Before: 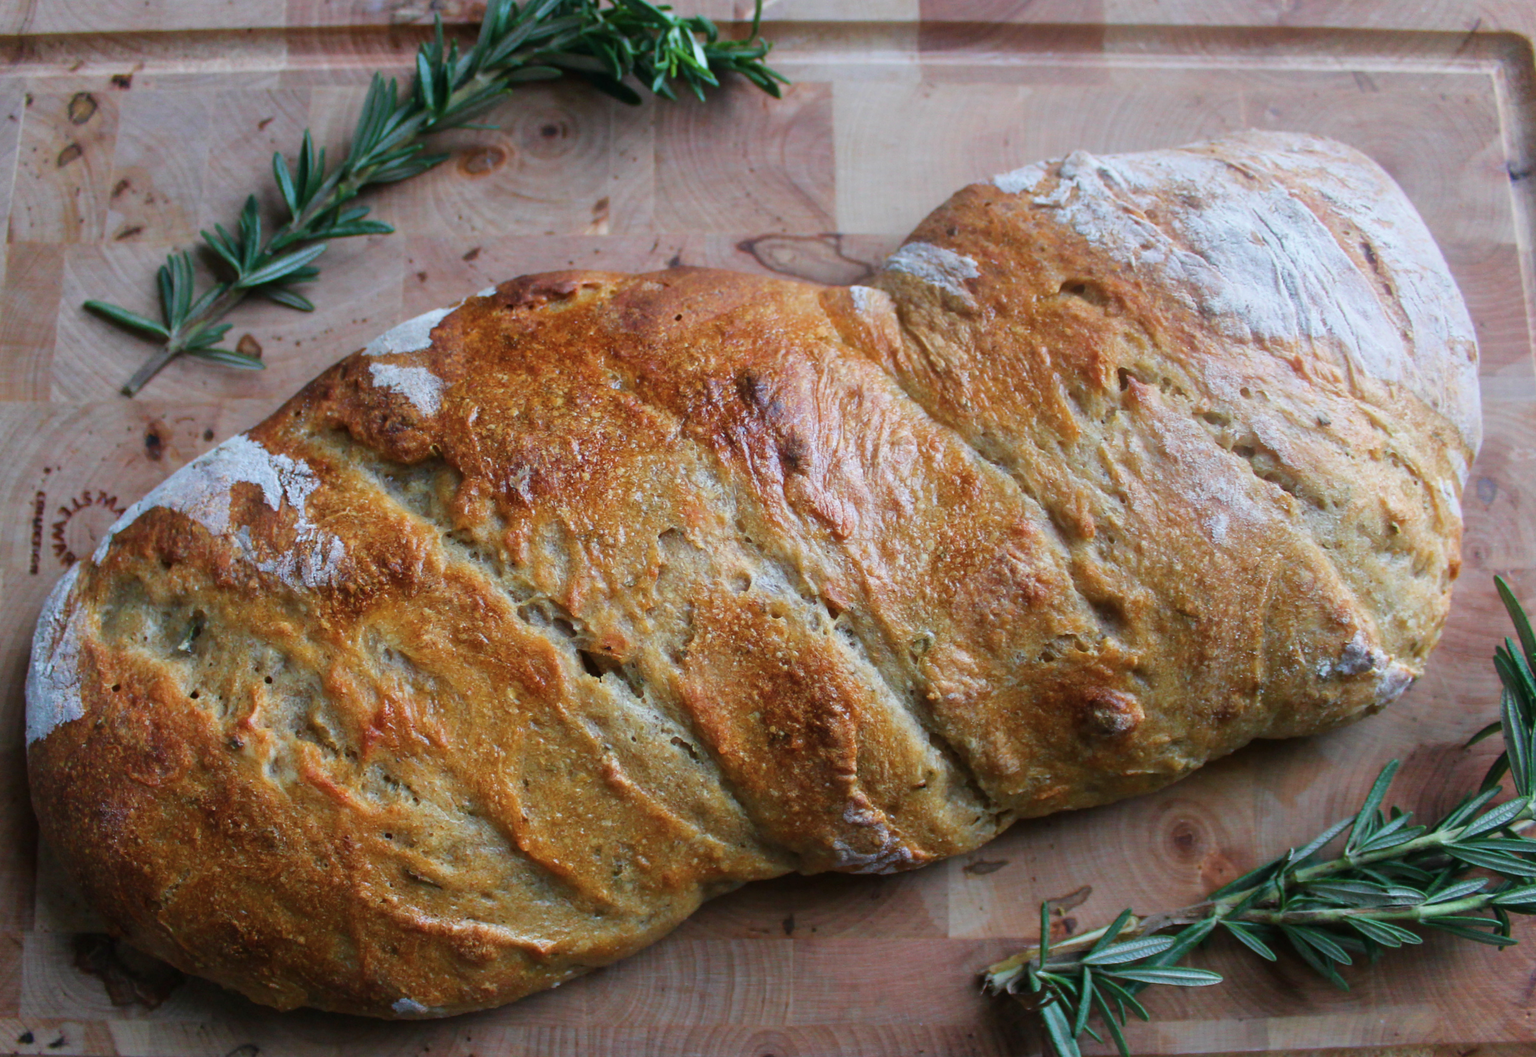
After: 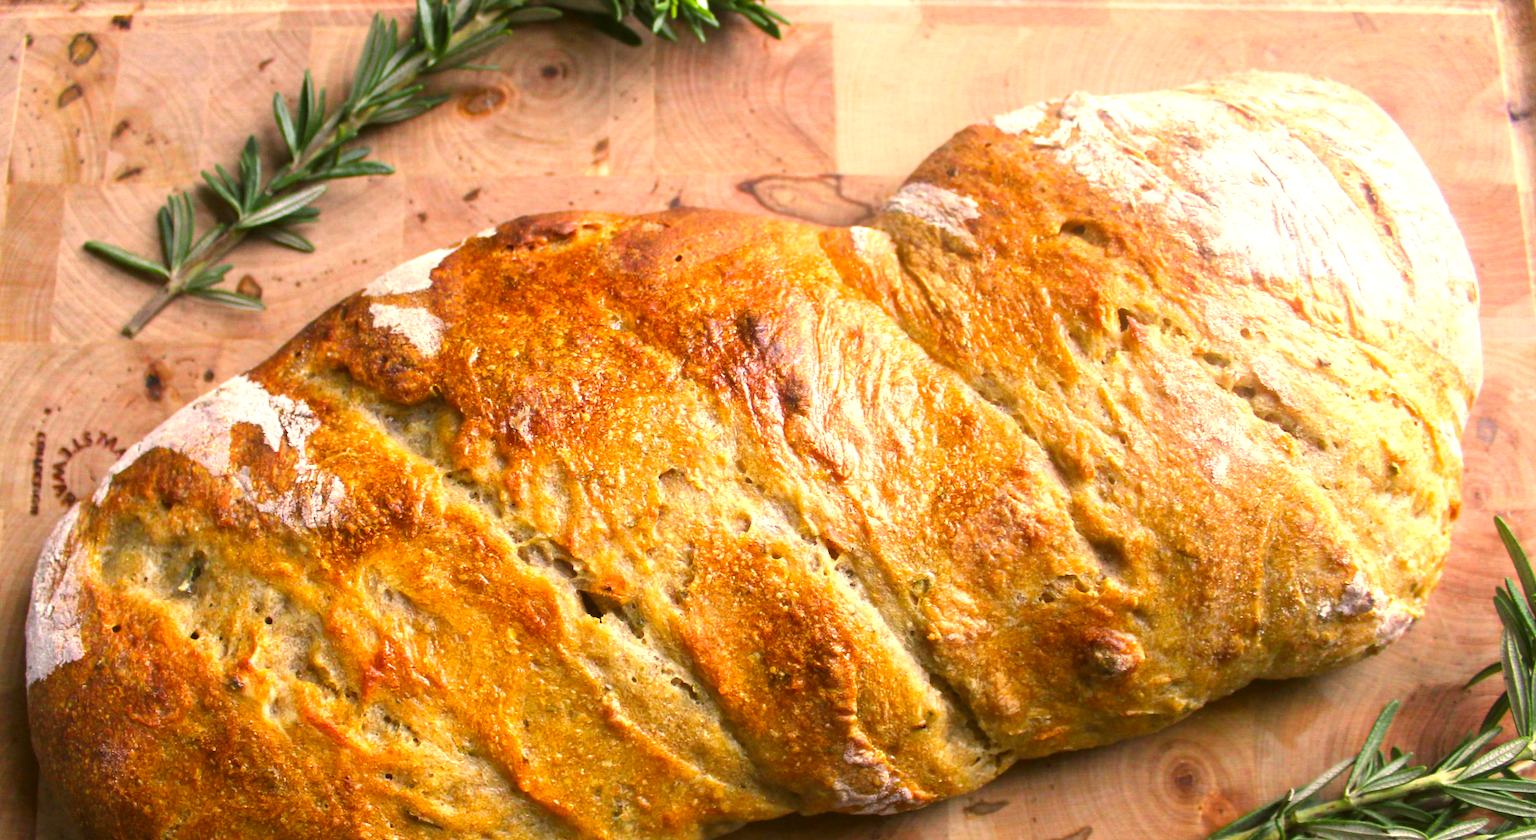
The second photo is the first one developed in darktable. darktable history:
color correction: highlights a* 18.04, highlights b* 35.43, shadows a* 1.43, shadows b* 6.36, saturation 1.03
exposure: black level correction 0, exposure 1.097 EV, compensate highlight preservation false
crop and rotate: top 5.655%, bottom 14.767%
